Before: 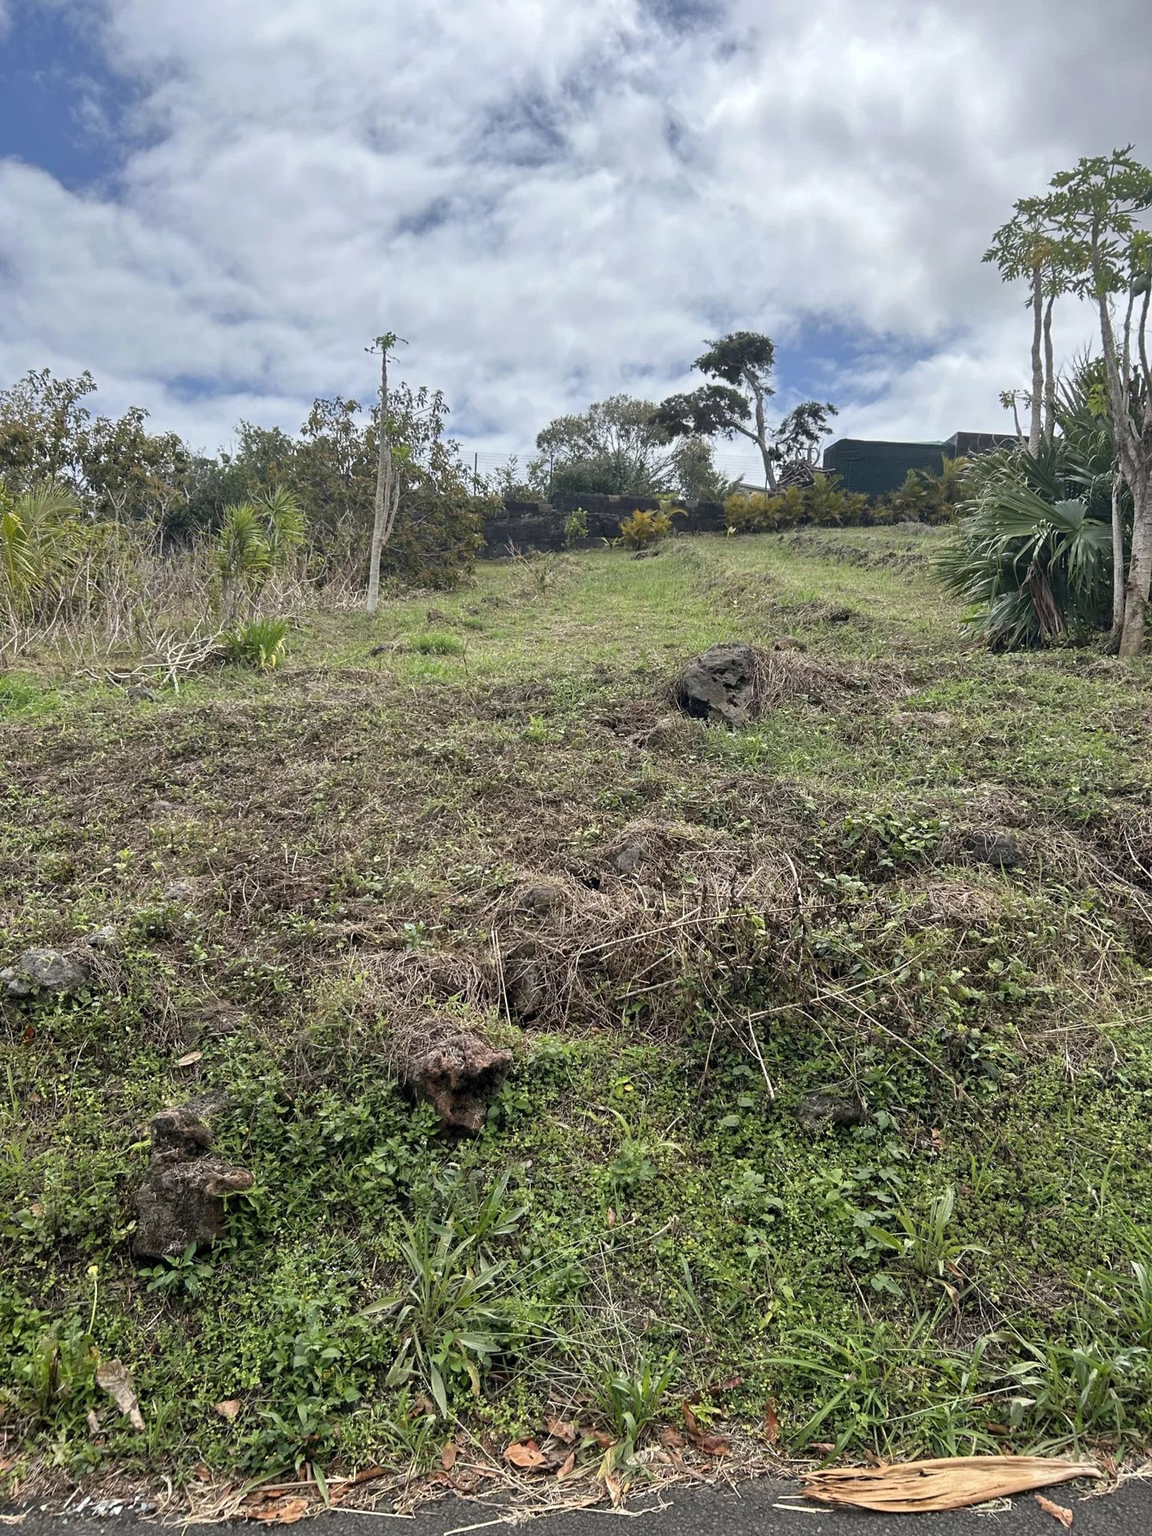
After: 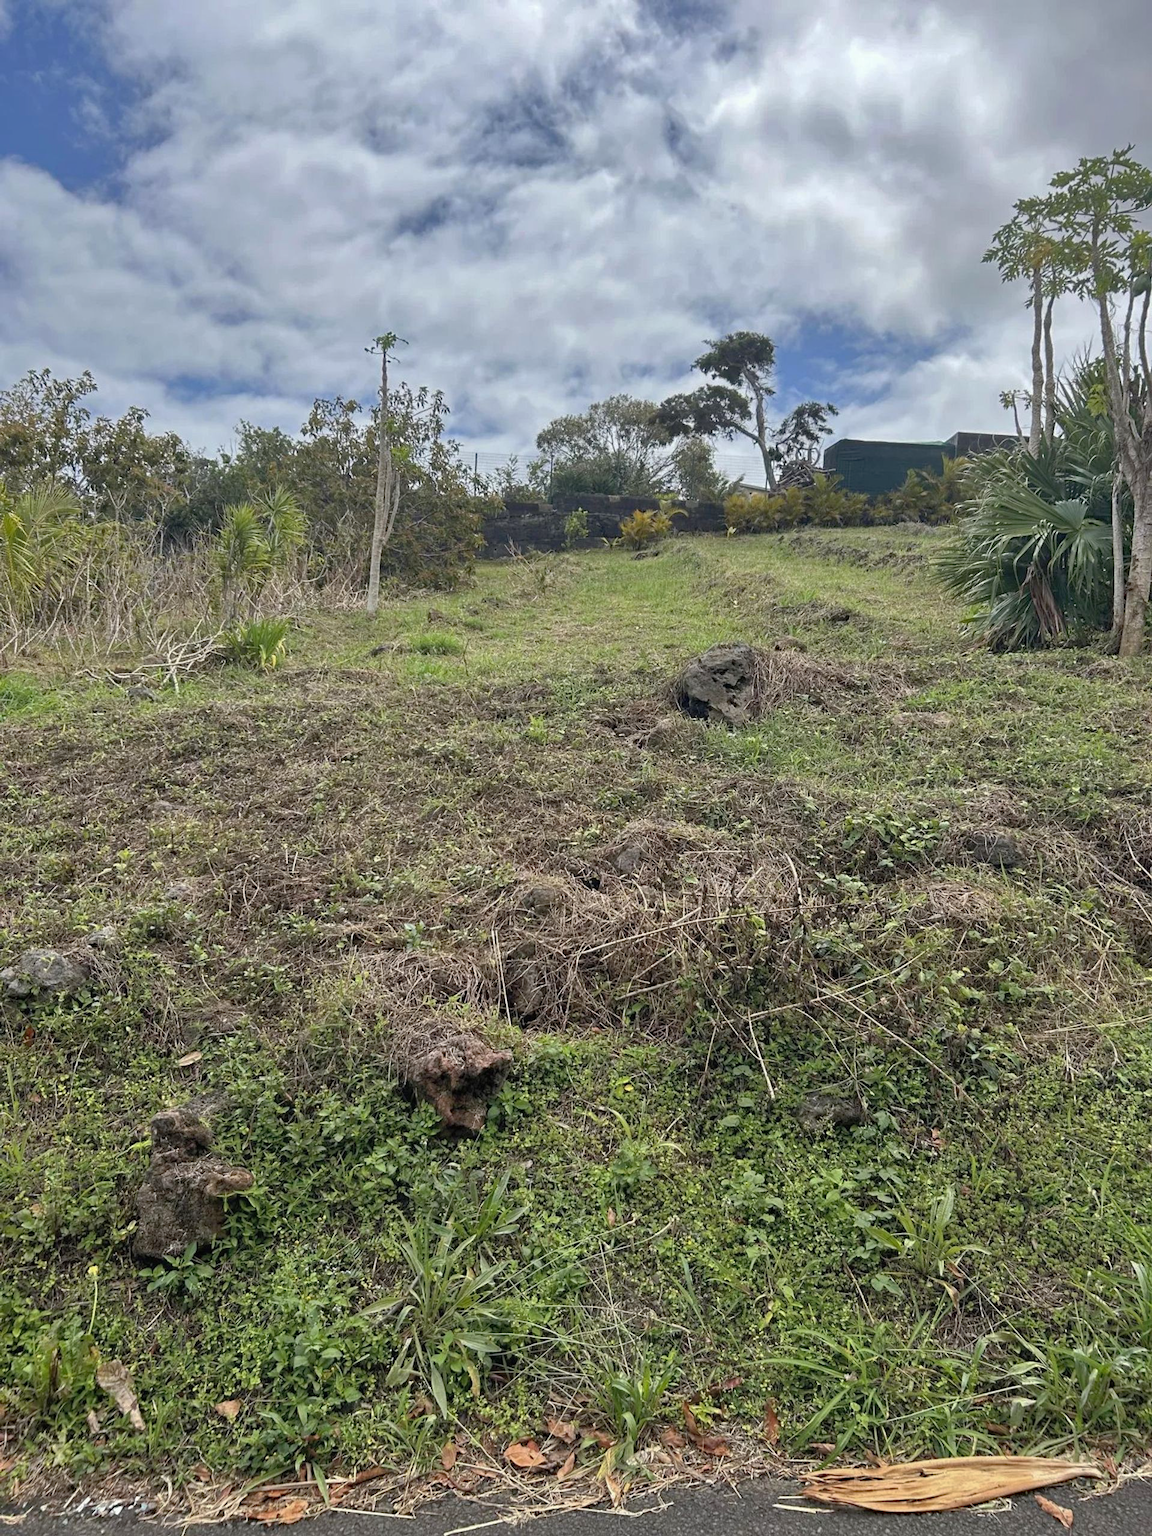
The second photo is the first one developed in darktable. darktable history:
exposure: compensate exposure bias true, compensate highlight preservation false
local contrast: mode bilateral grid, contrast 99, coarseness 100, detail 89%, midtone range 0.2
haze removal: compatibility mode true, adaptive false
shadows and highlights: on, module defaults
